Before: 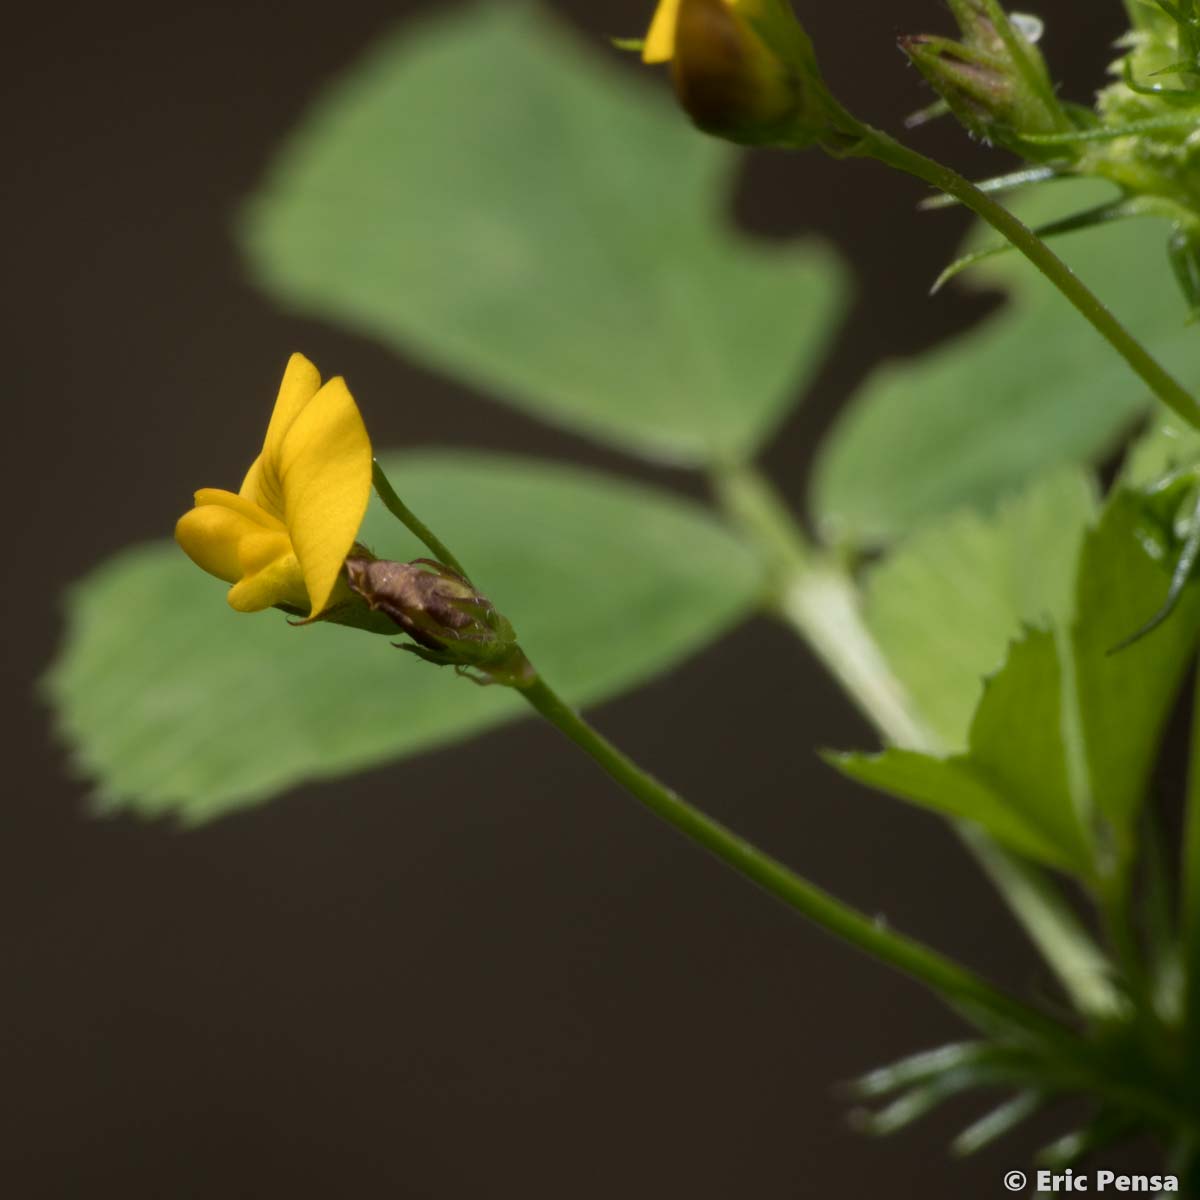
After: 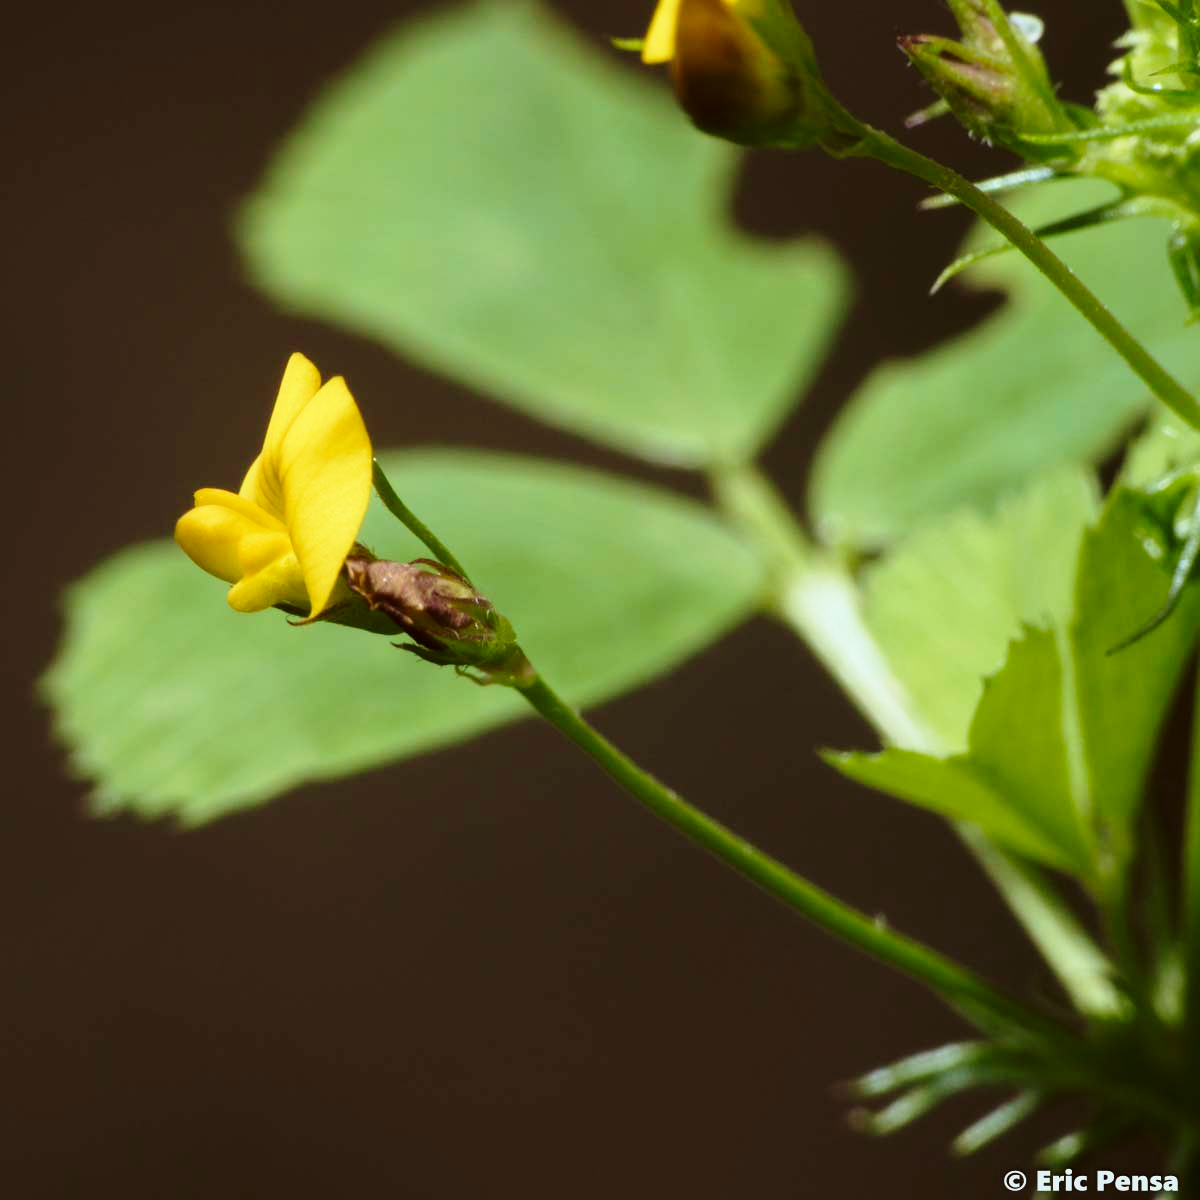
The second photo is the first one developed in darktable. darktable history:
color correction: highlights a* -4.98, highlights b* -3.76, shadows a* 3.83, shadows b* 4.08
velvia: on, module defaults
base curve: curves: ch0 [(0, 0) (0.028, 0.03) (0.121, 0.232) (0.46, 0.748) (0.859, 0.968) (1, 1)], preserve colors none
exposure: compensate highlight preservation false
